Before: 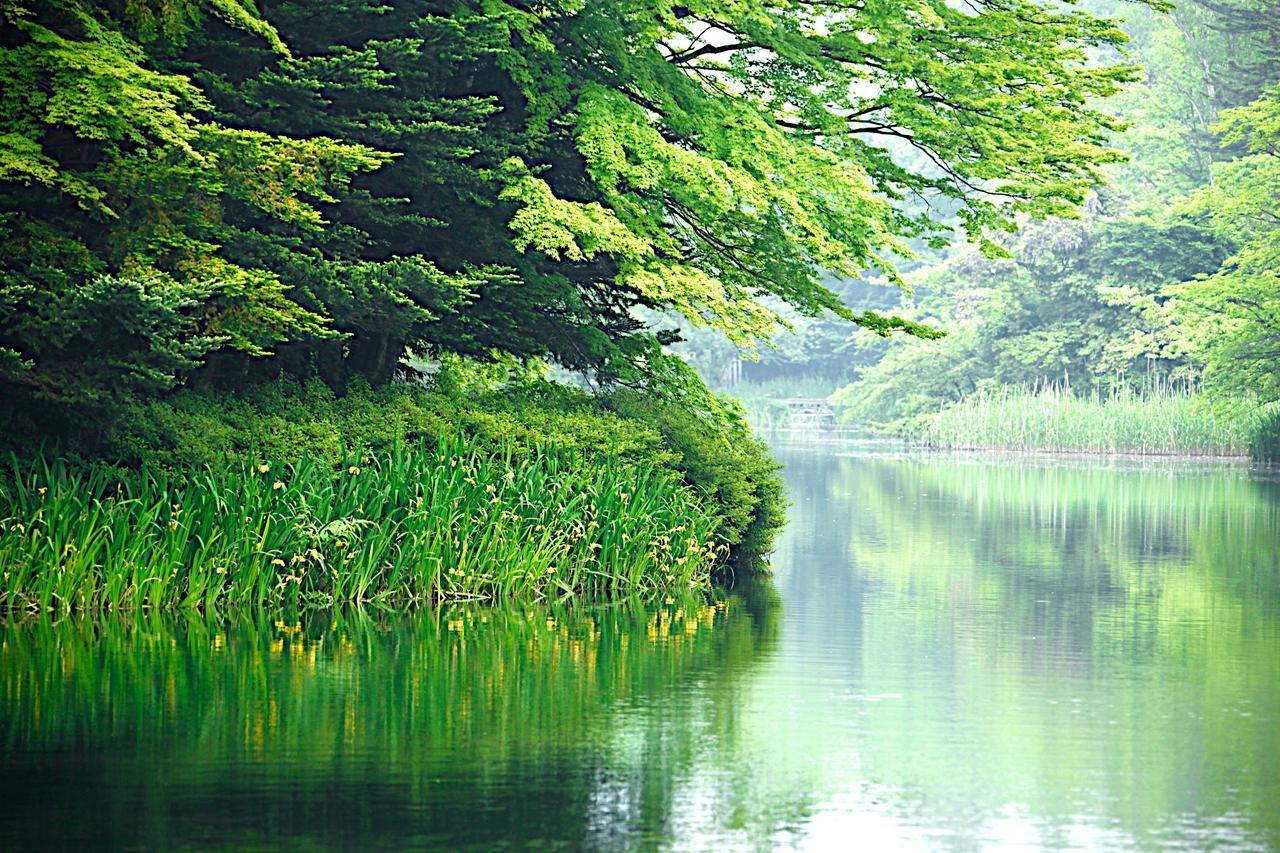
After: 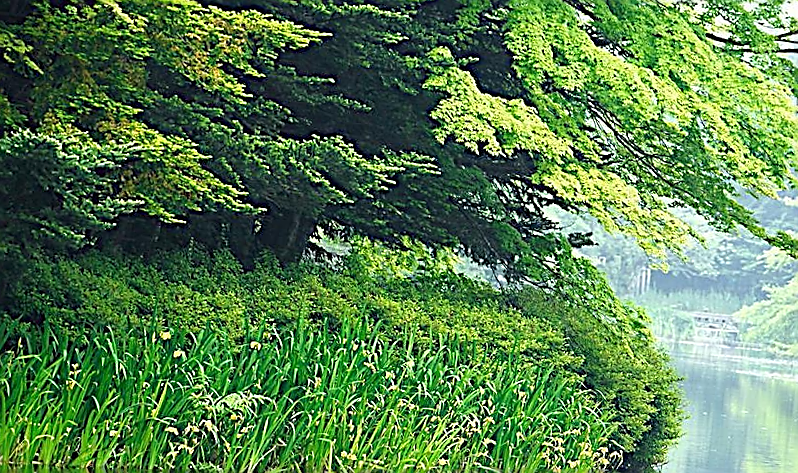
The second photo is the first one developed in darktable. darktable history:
crop and rotate: angle -4.99°, left 2.122%, top 6.945%, right 27.566%, bottom 30.519%
sharpen: radius 1.4, amount 1.25, threshold 0.7
